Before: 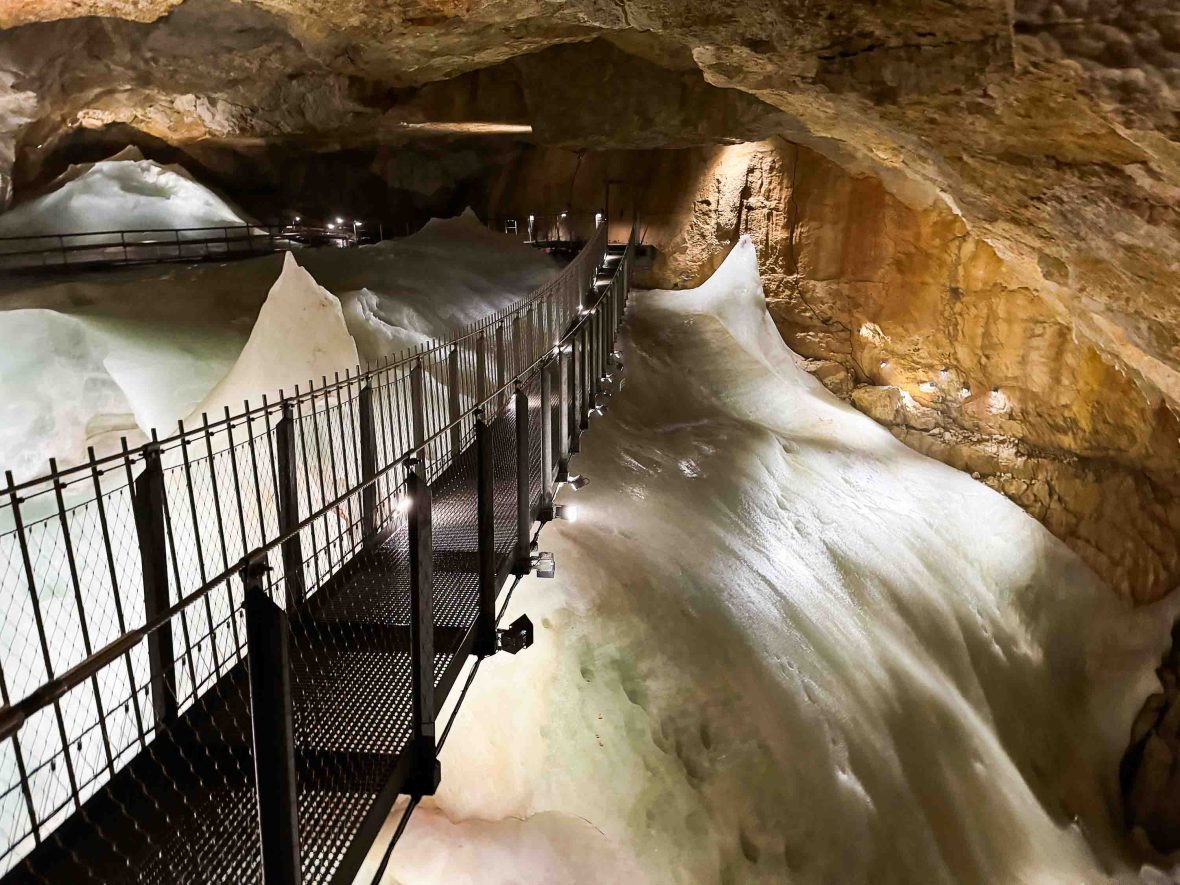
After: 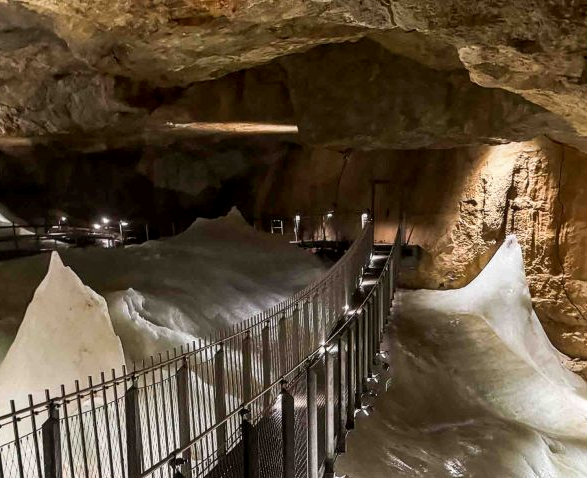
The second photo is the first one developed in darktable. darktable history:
local contrast: on, module defaults
color zones: curves: ch0 [(0, 0.5) (0.143, 0.5) (0.286, 0.5) (0.429, 0.5) (0.571, 0.5) (0.714, 0.476) (0.857, 0.5) (1, 0.5)]; ch2 [(0, 0.5) (0.143, 0.5) (0.286, 0.5) (0.429, 0.5) (0.571, 0.5) (0.714, 0.487) (0.857, 0.5) (1, 0.5)]
crop: left 19.854%, right 30.323%, bottom 45.907%
